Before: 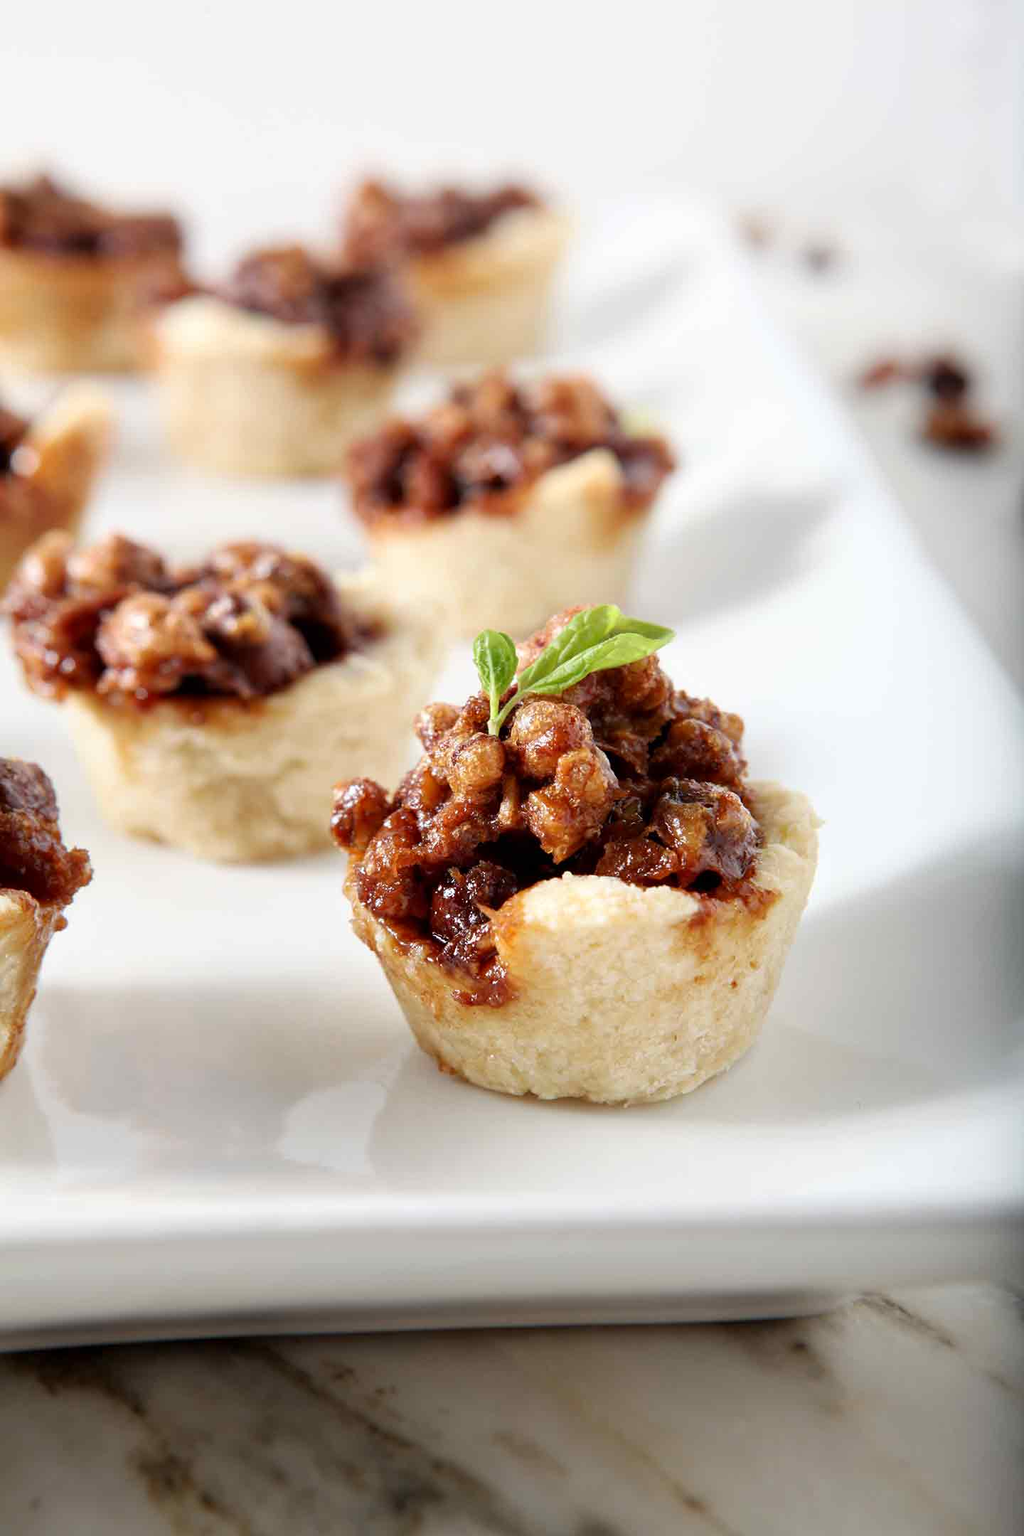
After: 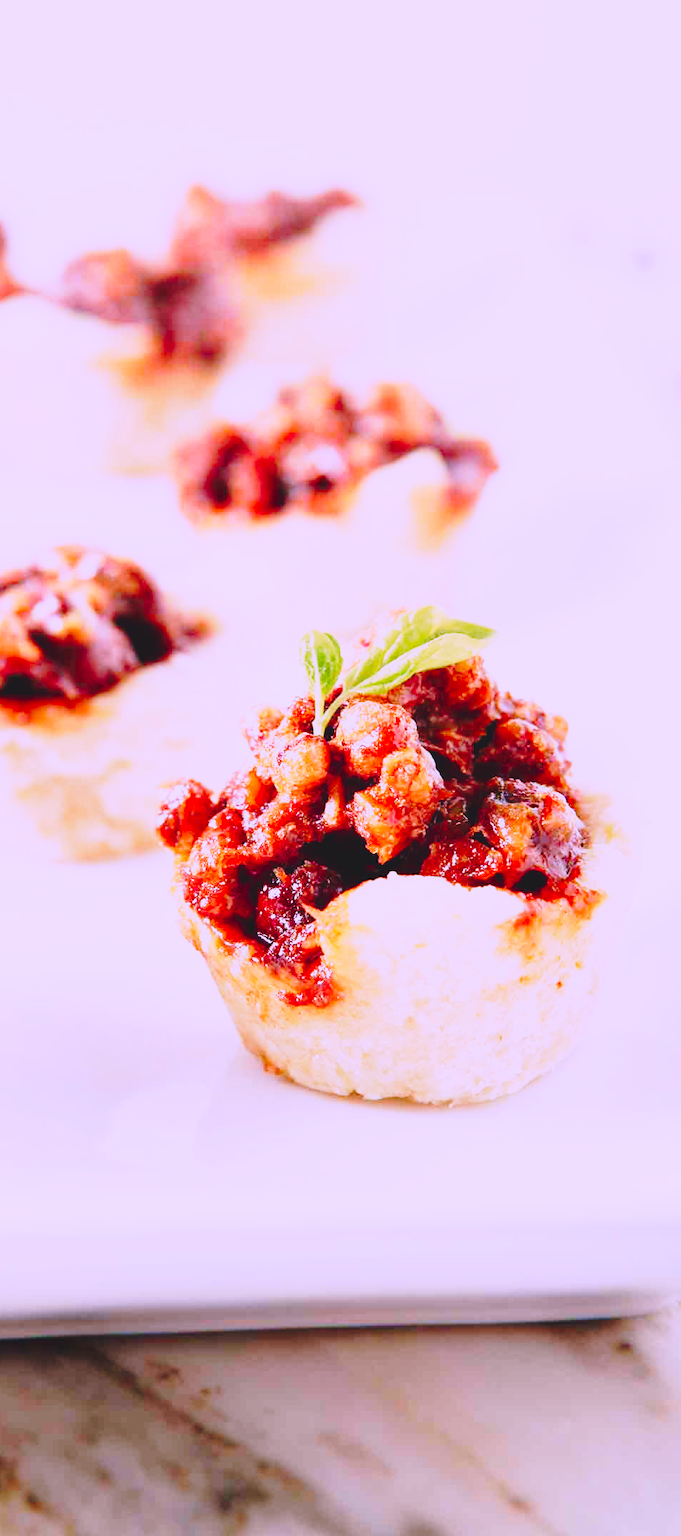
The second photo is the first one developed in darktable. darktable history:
crop: left 17.143%, right 16.286%
contrast brightness saturation: contrast -0.187, saturation 0.188
exposure: black level correction 0.001, exposure 0.498 EV, compensate highlight preservation false
color zones: mix 25.66%
base curve: curves: ch0 [(0, 0) (0.028, 0.03) (0.105, 0.232) (0.387, 0.748) (0.754, 0.968) (1, 1)], preserve colors none
color correction: highlights a* 15.12, highlights b* -25.63
